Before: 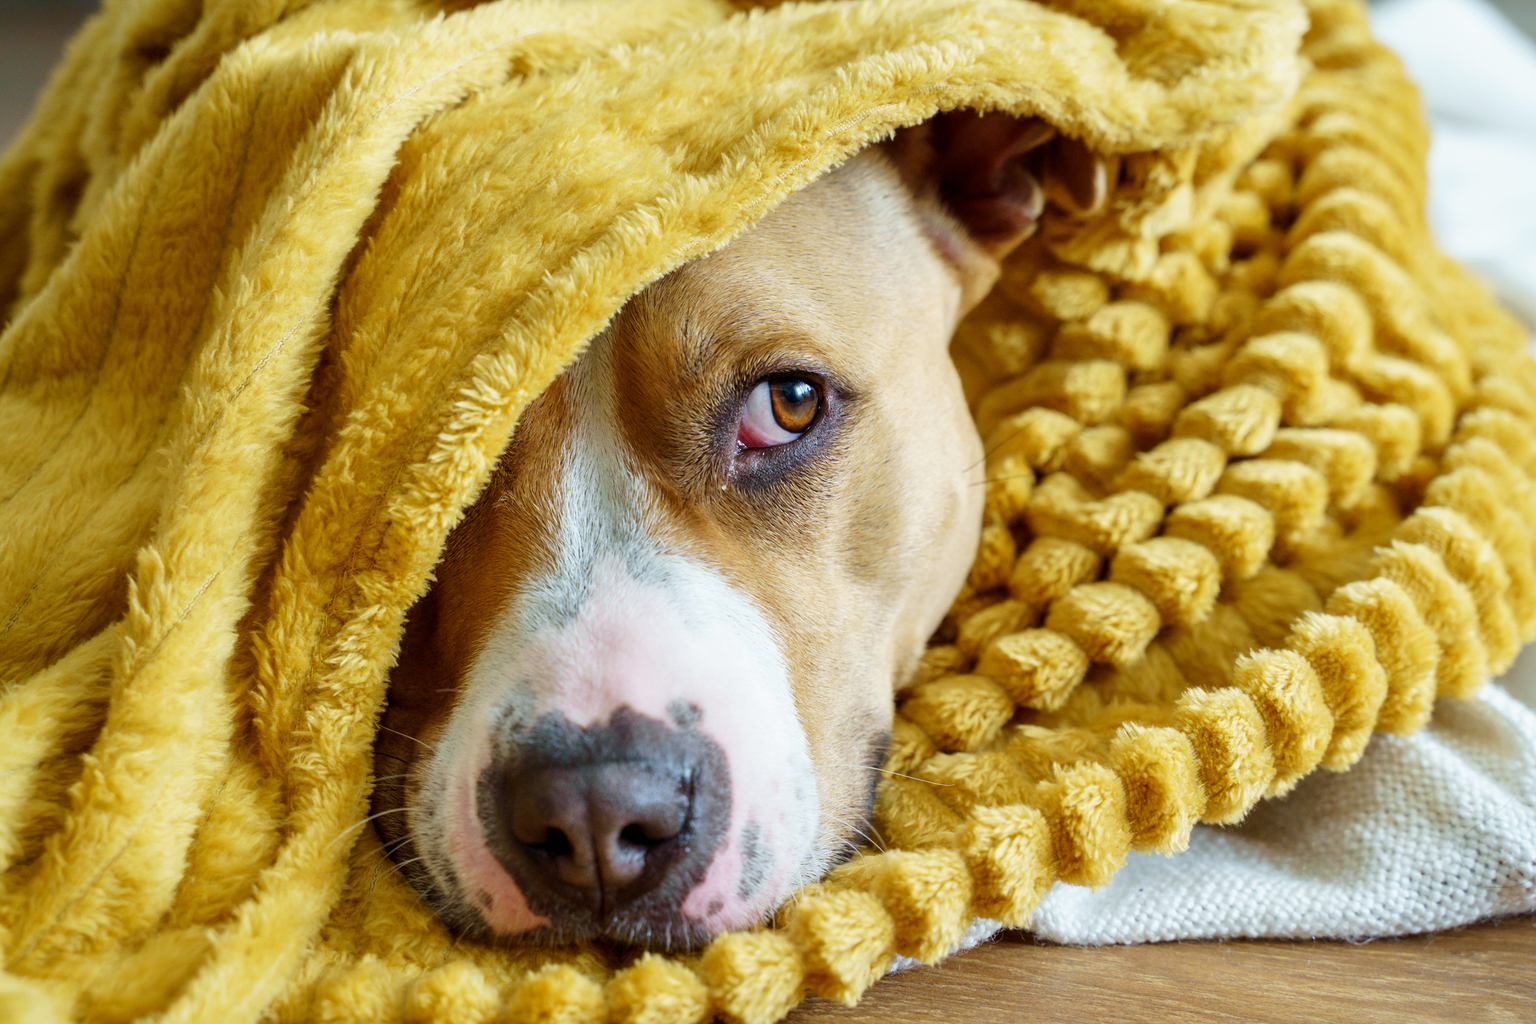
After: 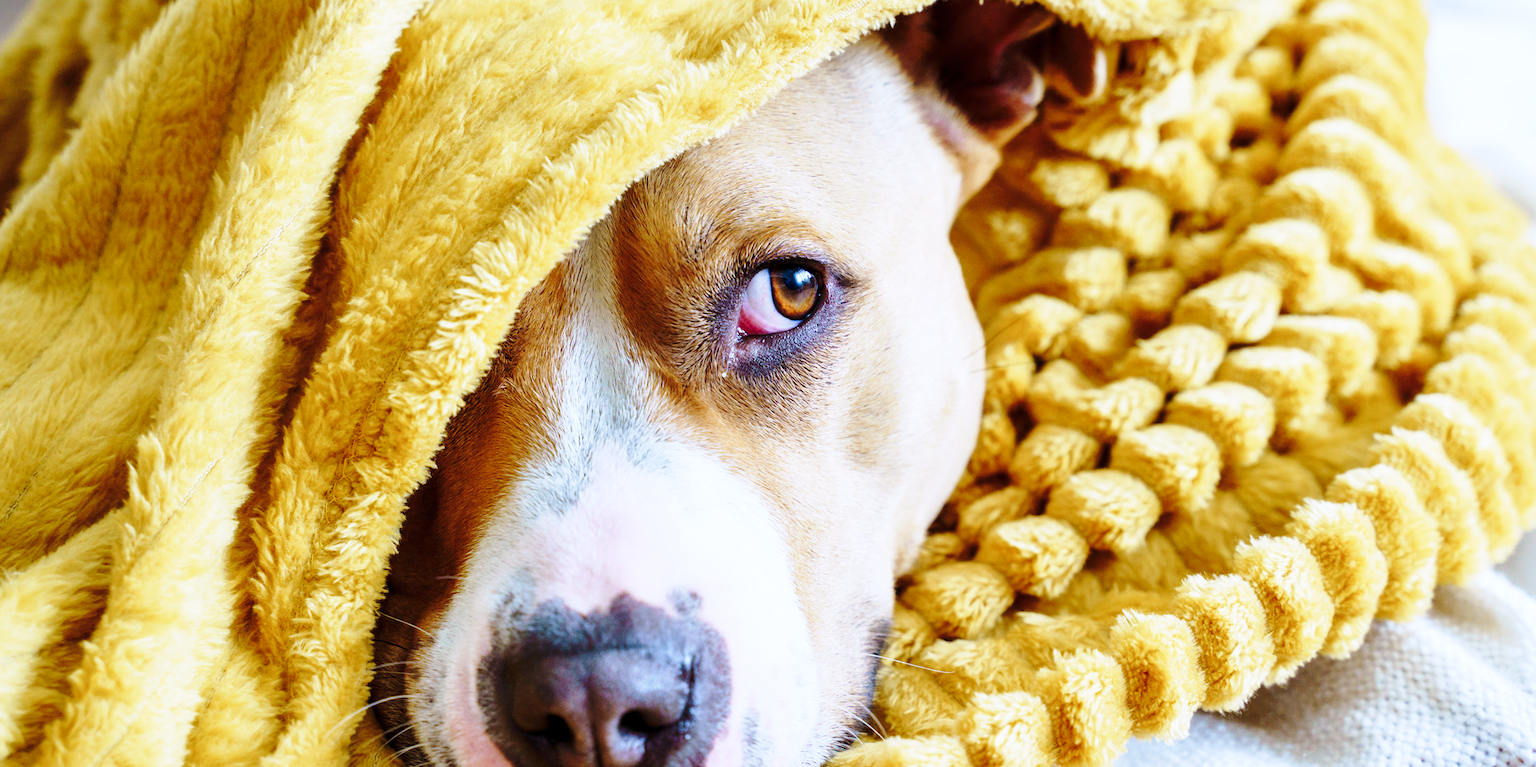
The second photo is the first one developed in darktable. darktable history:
crop: top 11.047%, bottom 13.92%
base curve: curves: ch0 [(0, 0) (0.028, 0.03) (0.121, 0.232) (0.46, 0.748) (0.859, 0.968) (1, 1)], preserve colors none
color calibration: illuminant as shot in camera, x 0.377, y 0.393, temperature 4184.29 K
